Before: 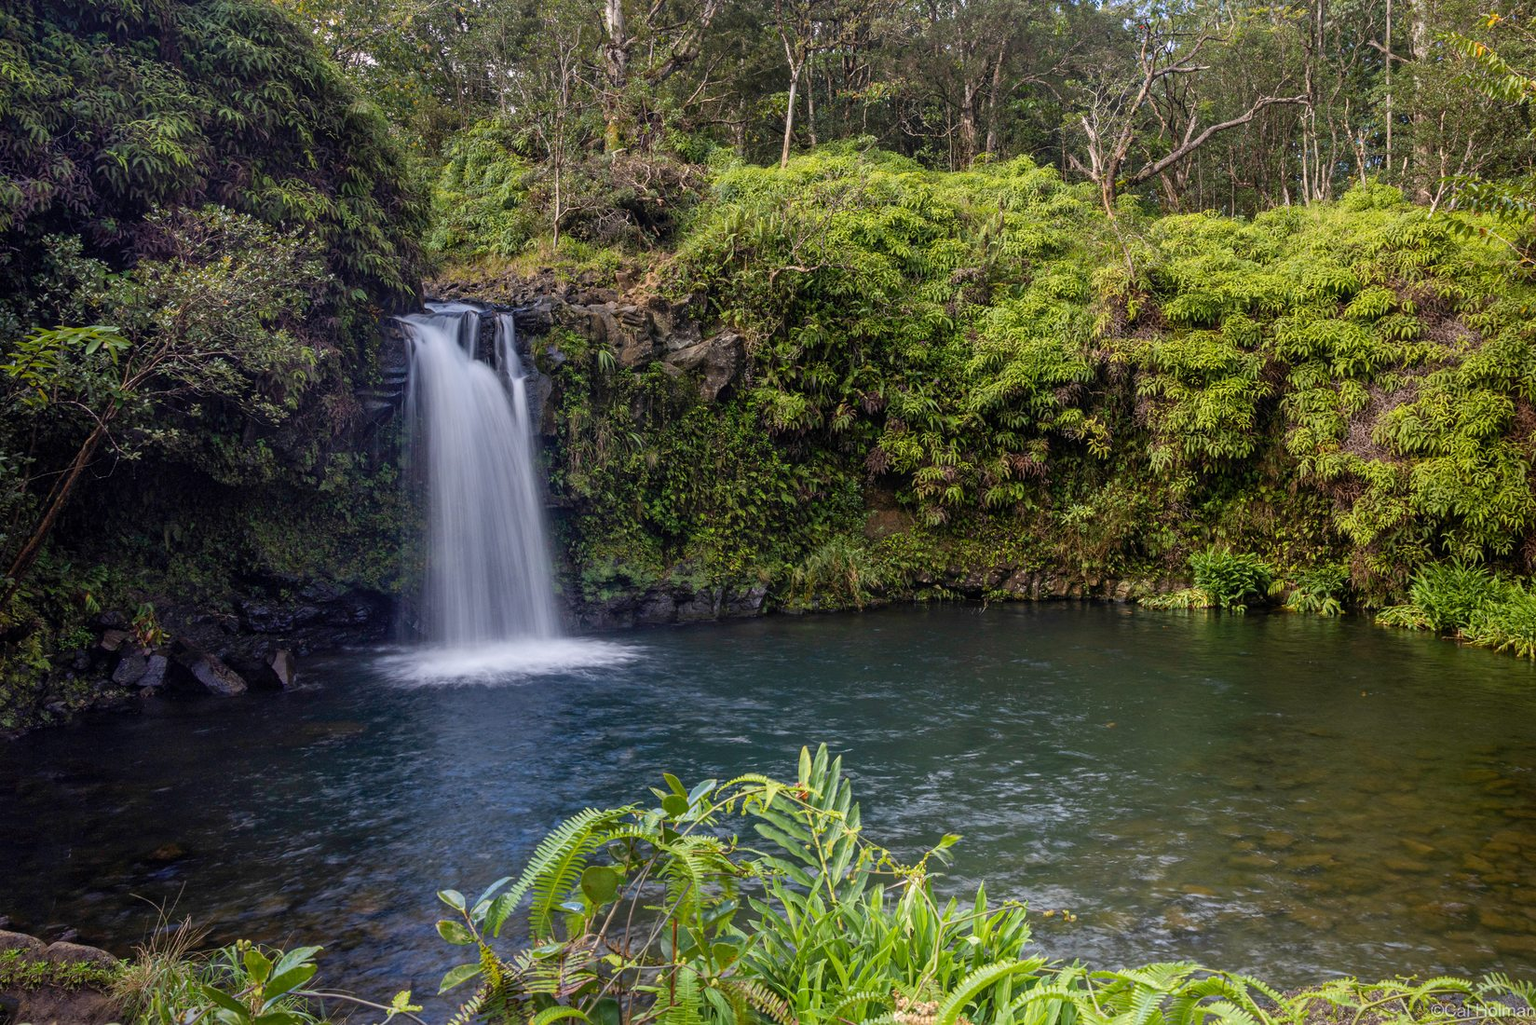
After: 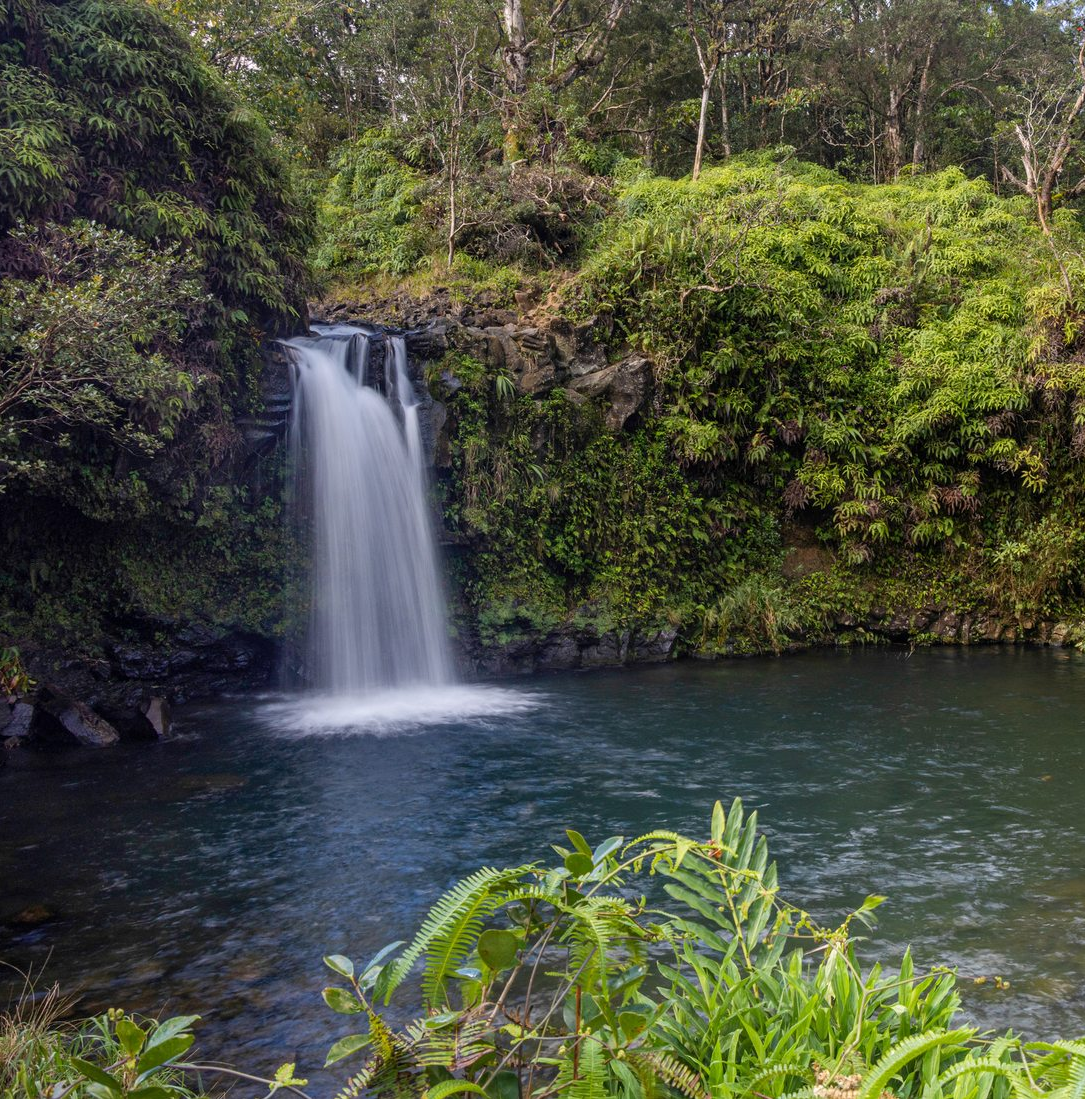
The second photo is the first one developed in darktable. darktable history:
crop and rotate: left 8.891%, right 25.291%
